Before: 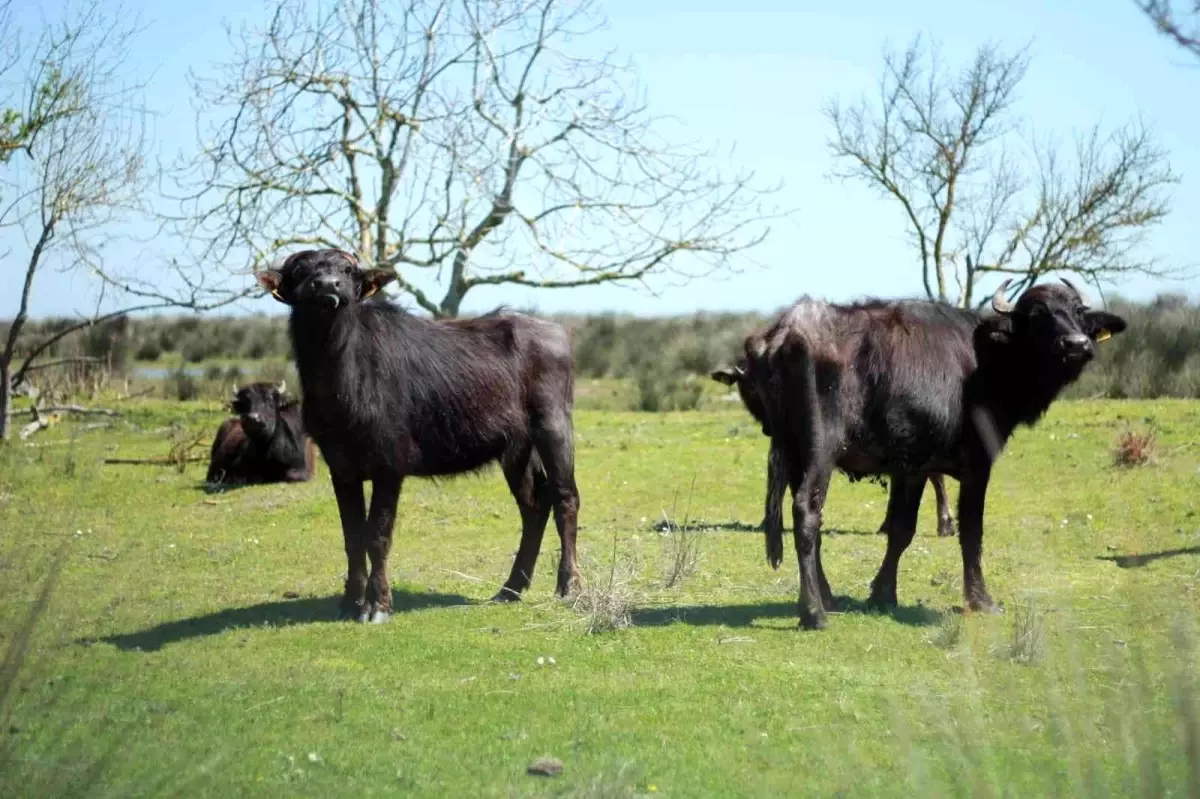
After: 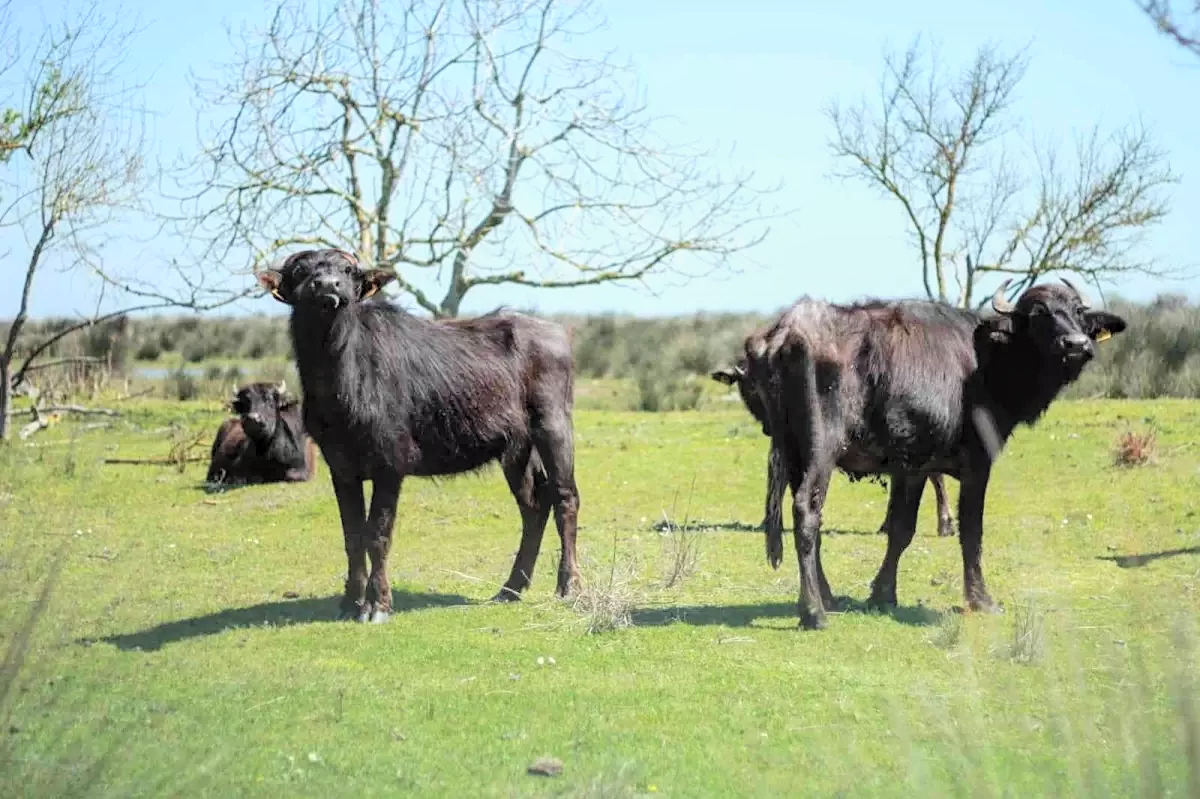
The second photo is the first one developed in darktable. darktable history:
local contrast: on, module defaults
global tonemap: drago (0.7, 100)
rgb levels: preserve colors max RGB
sharpen: amount 0.2
